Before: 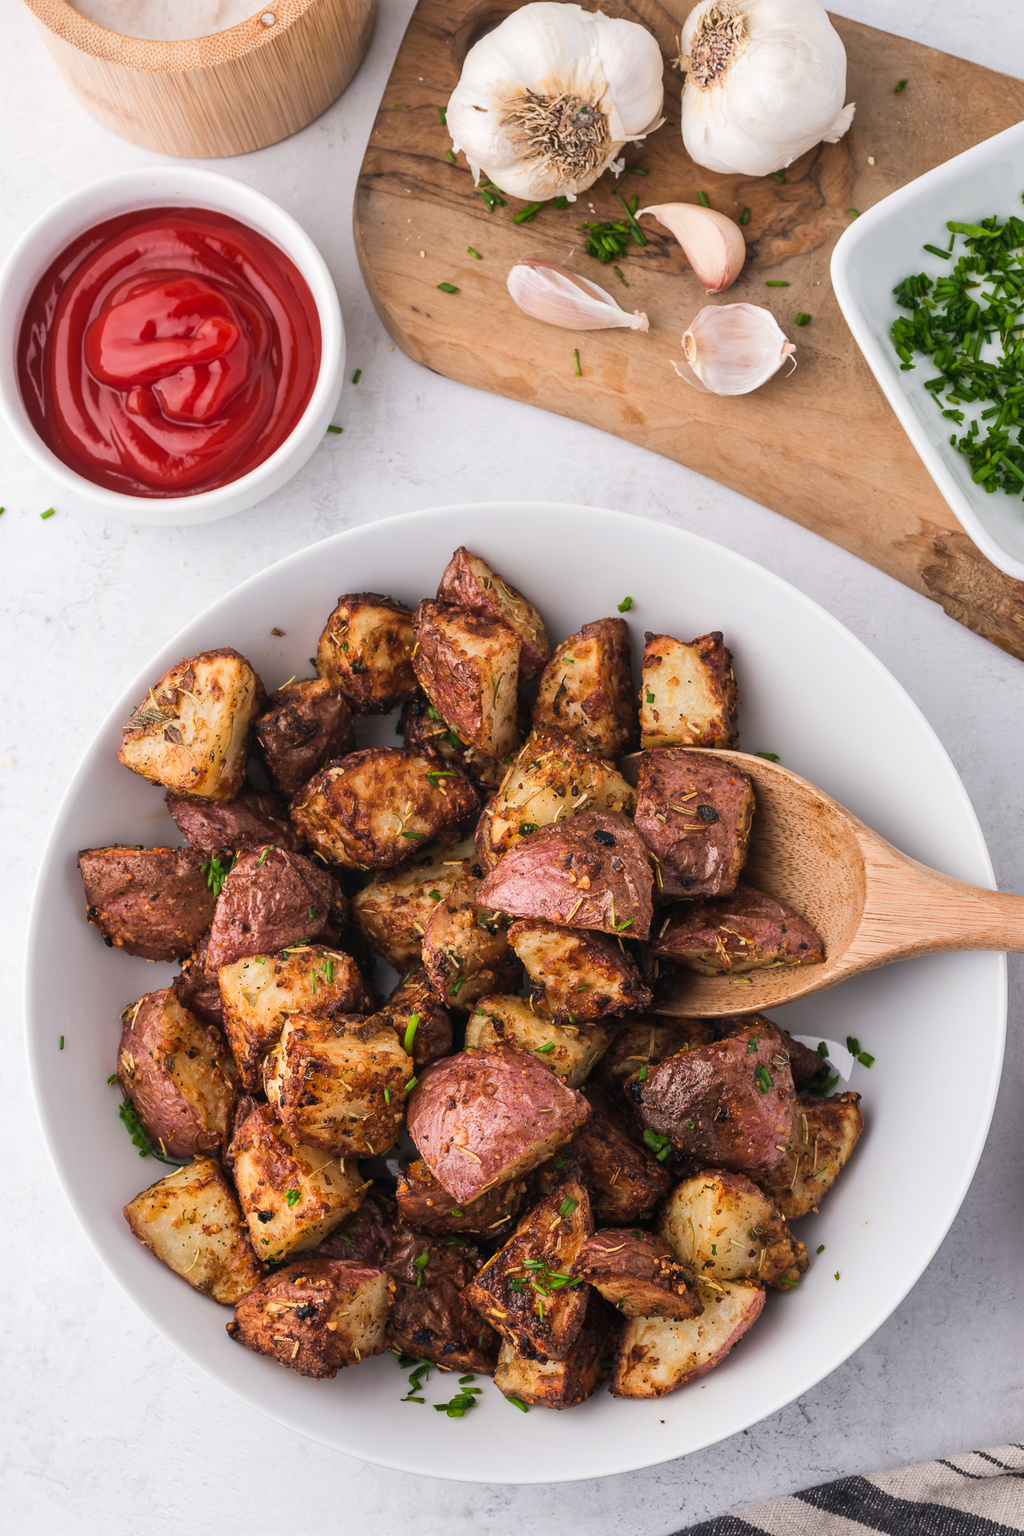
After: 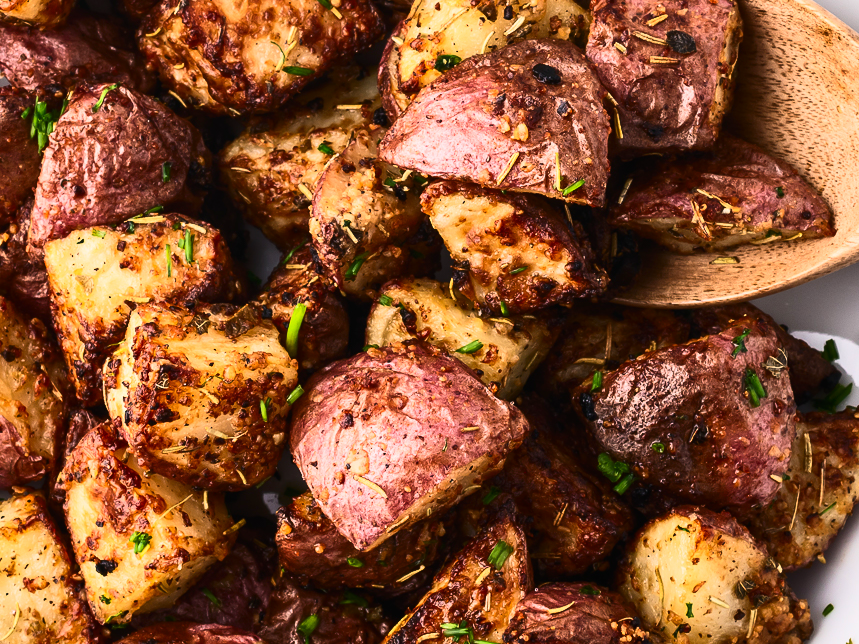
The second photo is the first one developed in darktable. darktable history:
contrast brightness saturation: contrast 0.399, brightness 0.115, saturation 0.213
crop: left 18.04%, top 50.88%, right 17.456%, bottom 16.872%
